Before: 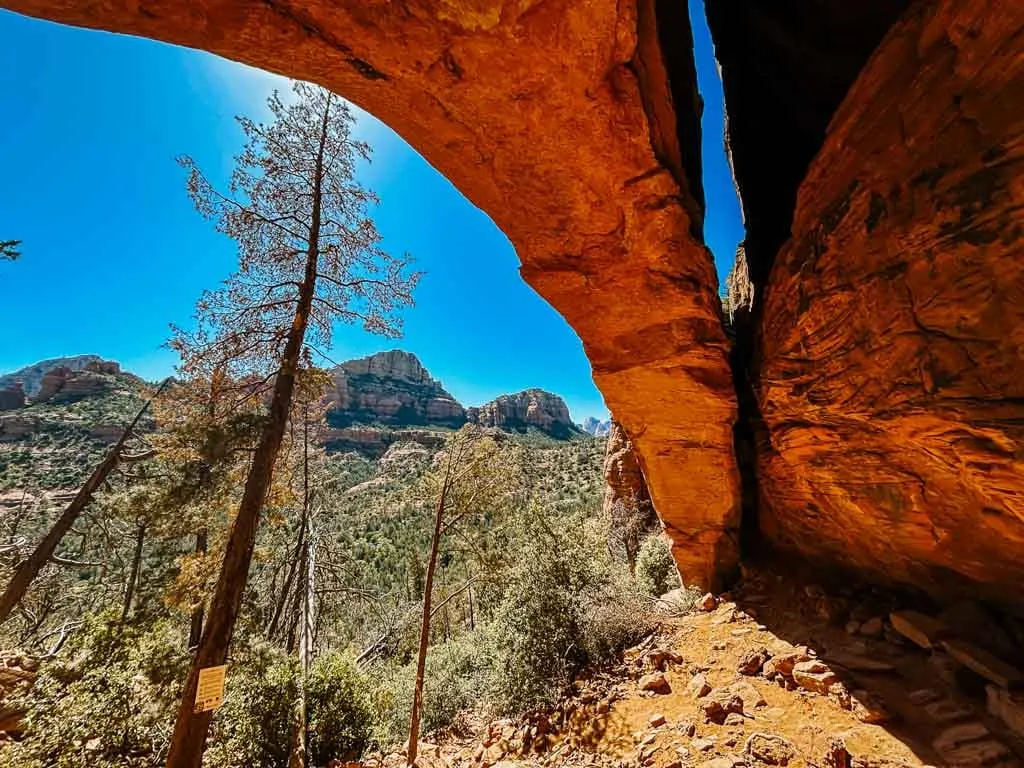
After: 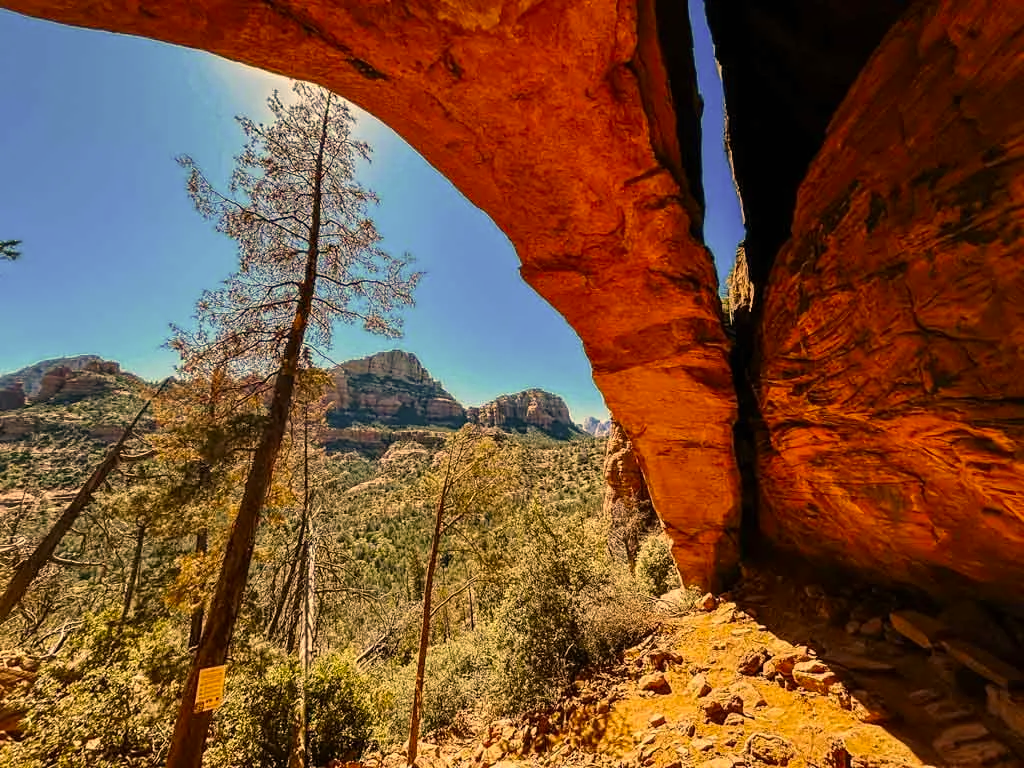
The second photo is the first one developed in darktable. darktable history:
color correction: highlights a* 14.82, highlights b* 32.3
